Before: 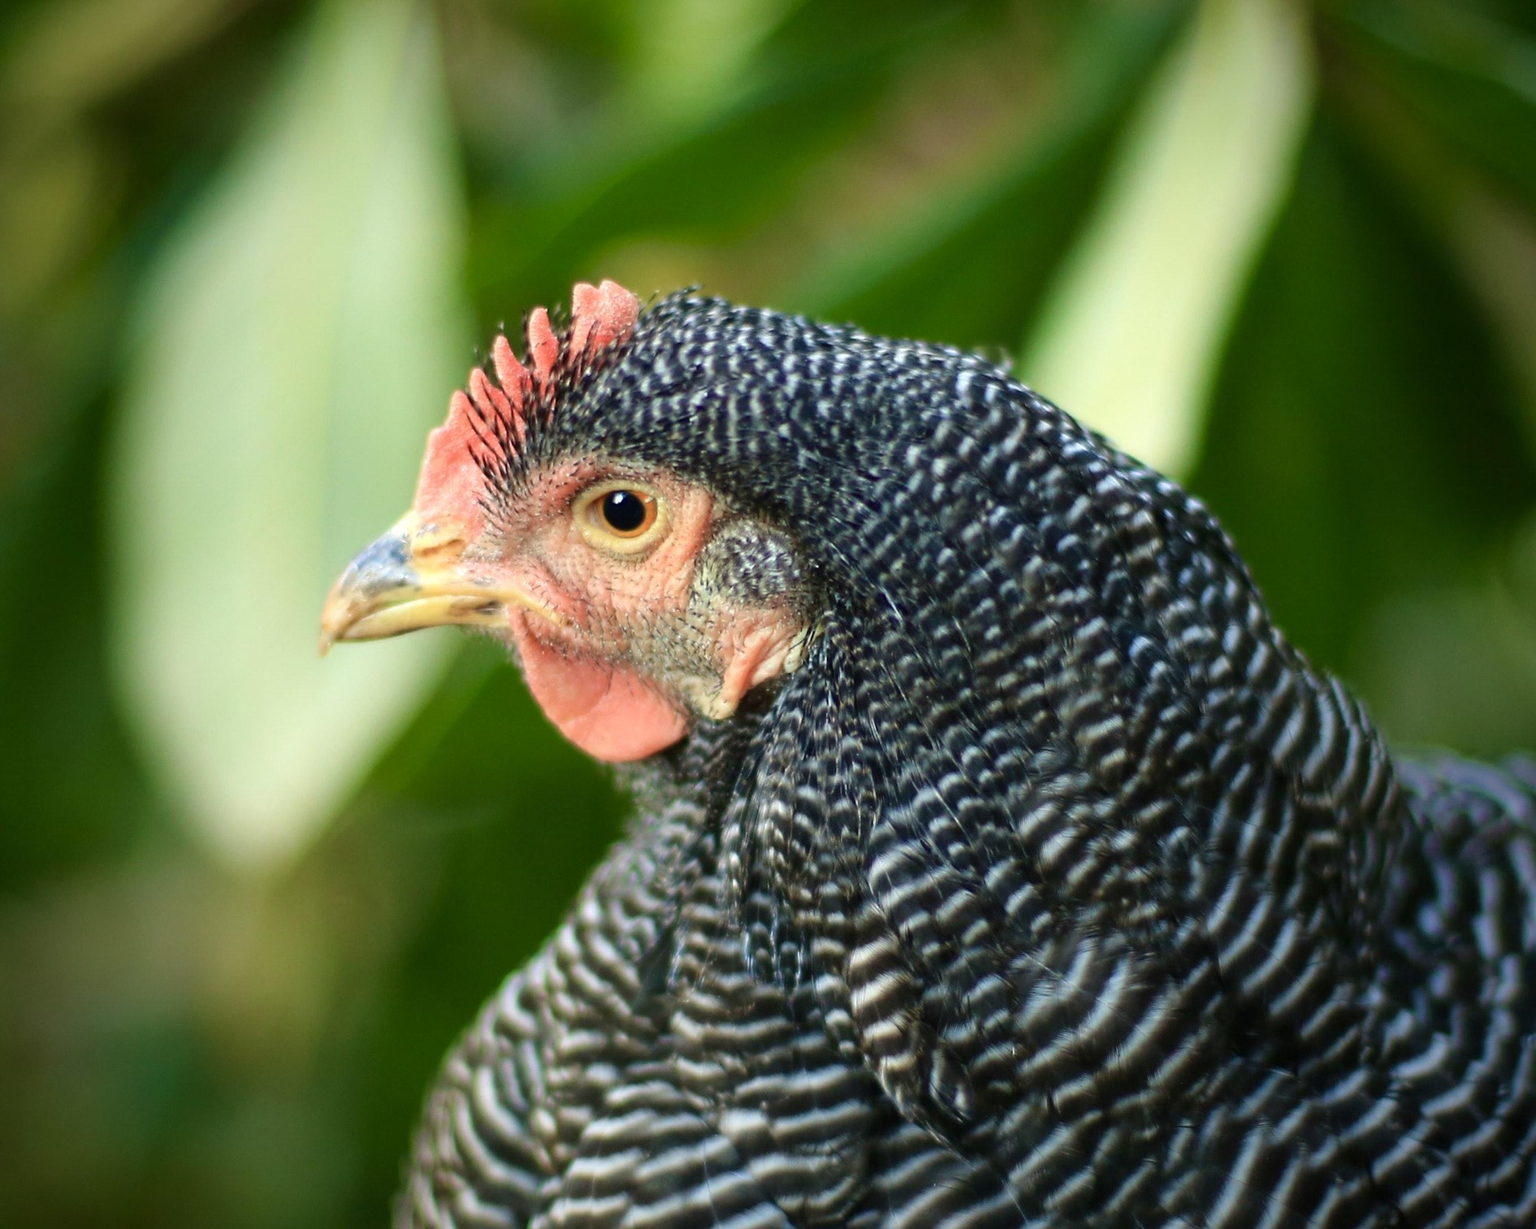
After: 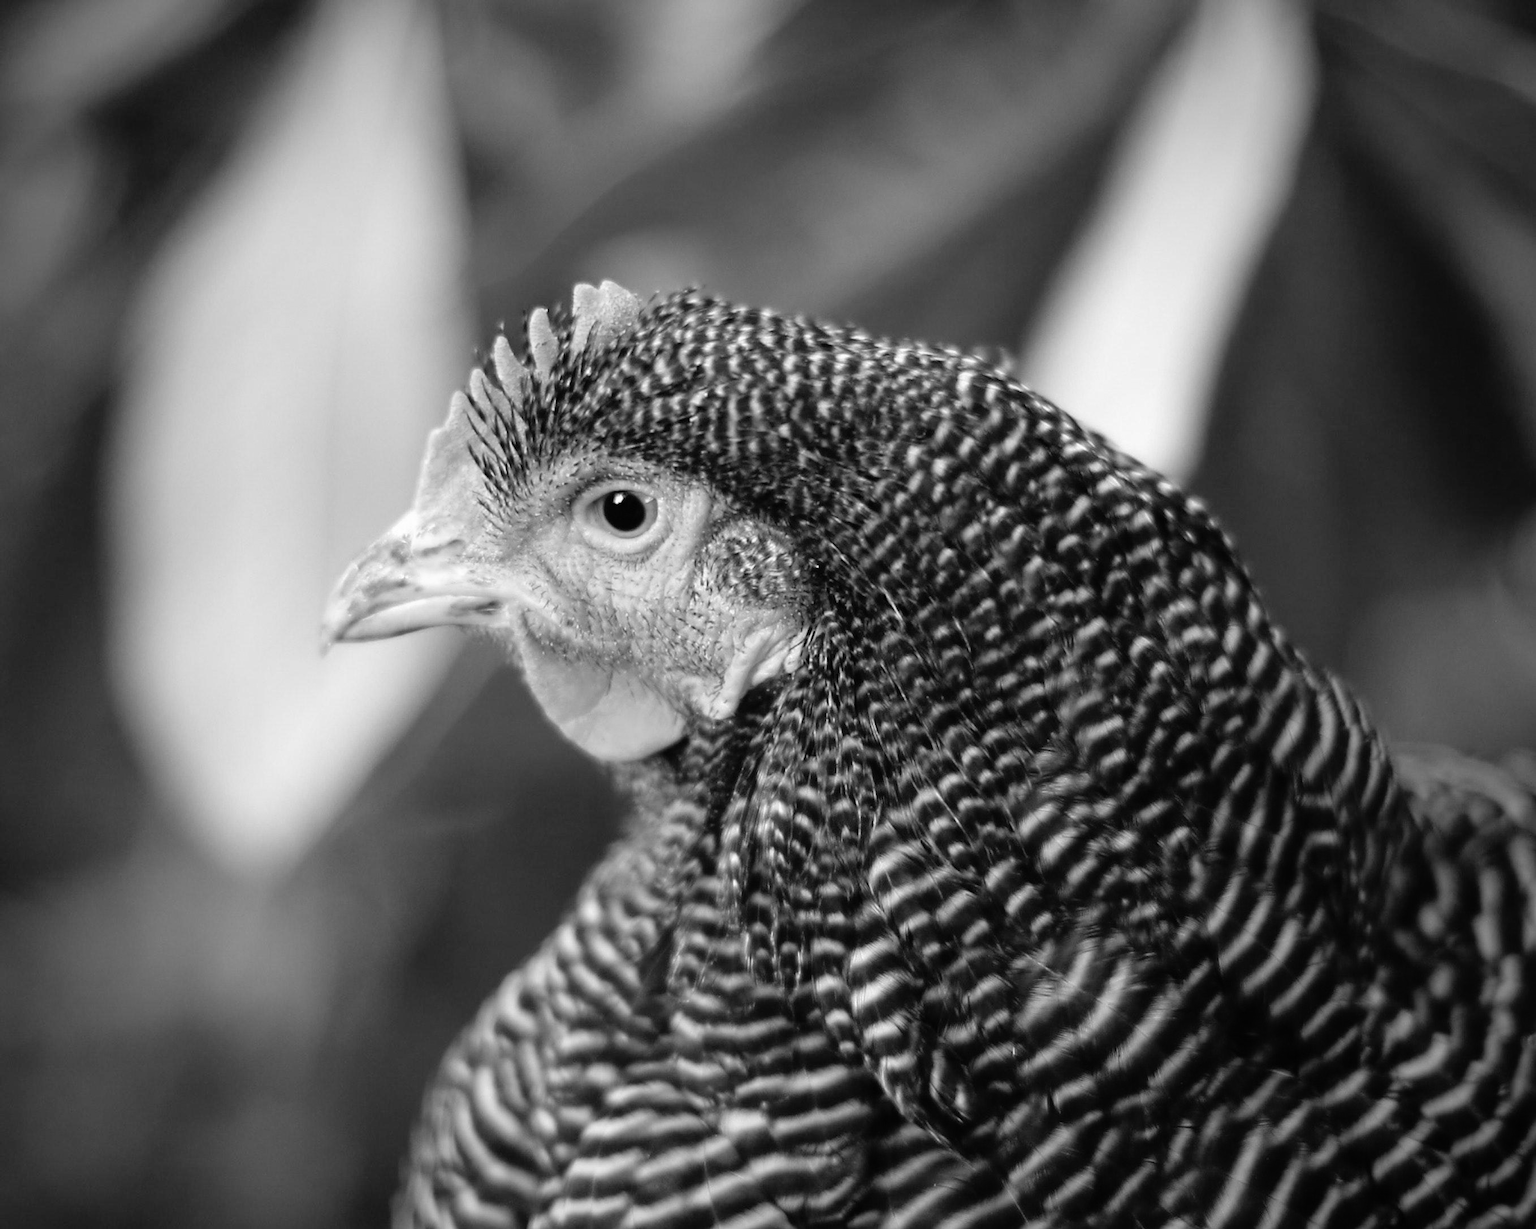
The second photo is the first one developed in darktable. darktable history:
monochrome: on, module defaults
color calibration: illuminant Planckian (black body), x 0.351, y 0.352, temperature 4794.27 K
rgb curve: curves: ch0 [(0, 0) (0.136, 0.078) (0.262, 0.245) (0.414, 0.42) (1, 1)], compensate middle gray true, preserve colors basic power
